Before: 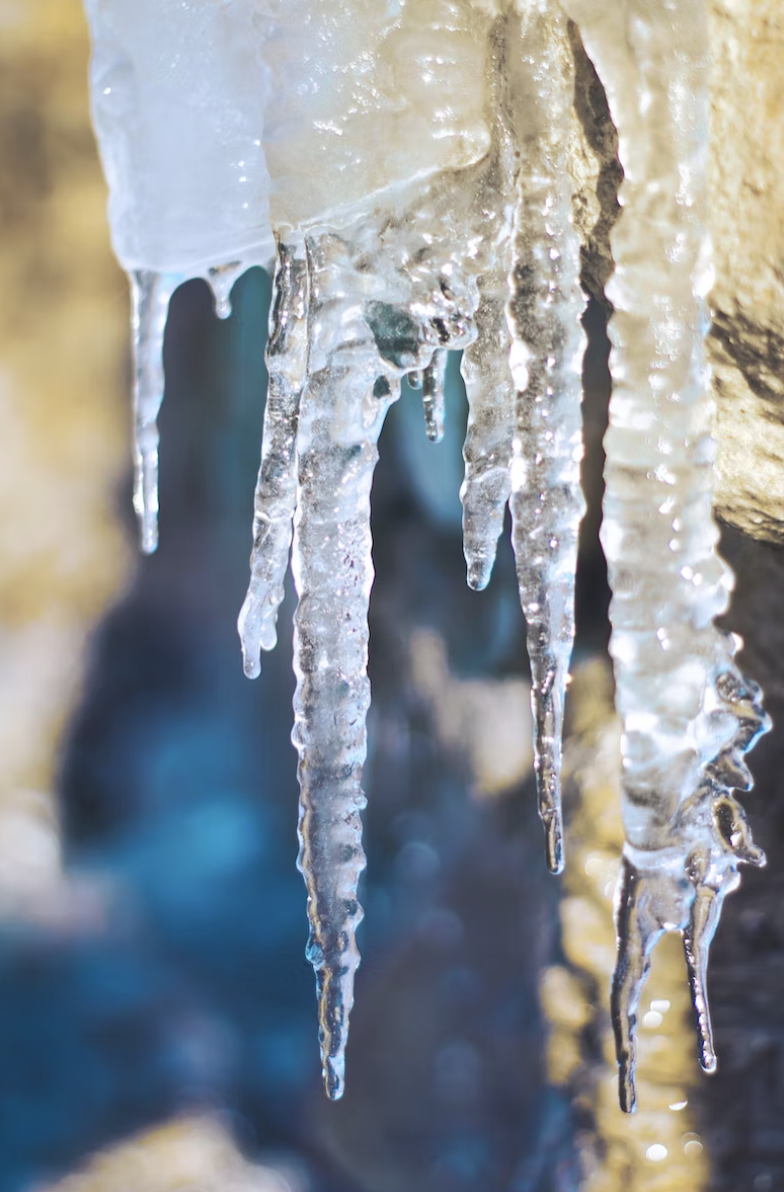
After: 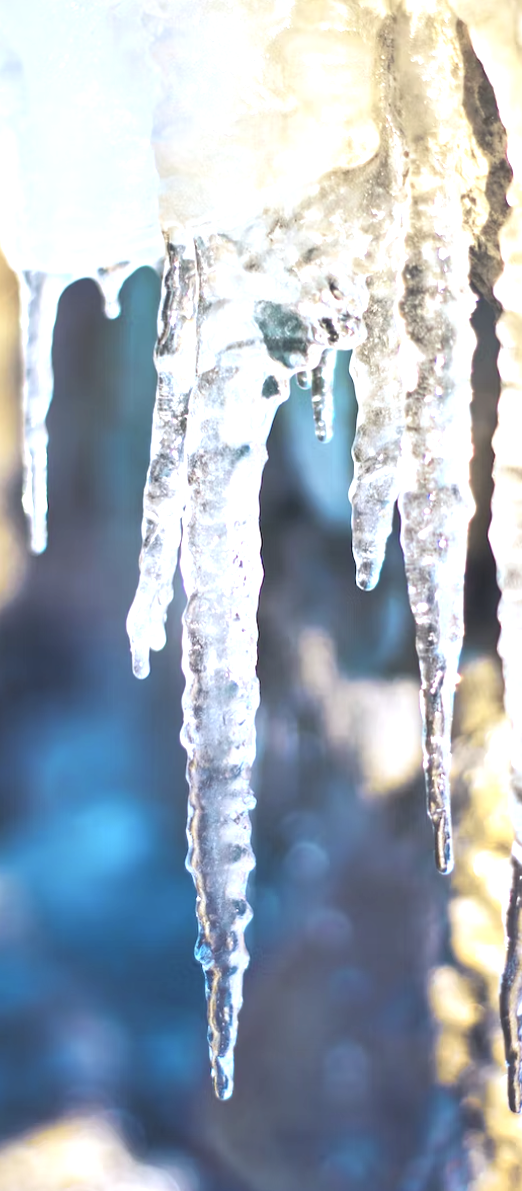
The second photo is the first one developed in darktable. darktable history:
crop and rotate: left 14.402%, right 18.96%
tone equalizer: -8 EV -0.413 EV, -7 EV -0.385 EV, -6 EV -0.336 EV, -5 EV -0.249 EV, -3 EV 0.246 EV, -2 EV 0.355 EV, -1 EV 0.392 EV, +0 EV 0.437 EV
exposure: black level correction 0, exposure 0.397 EV, compensate highlight preservation false
